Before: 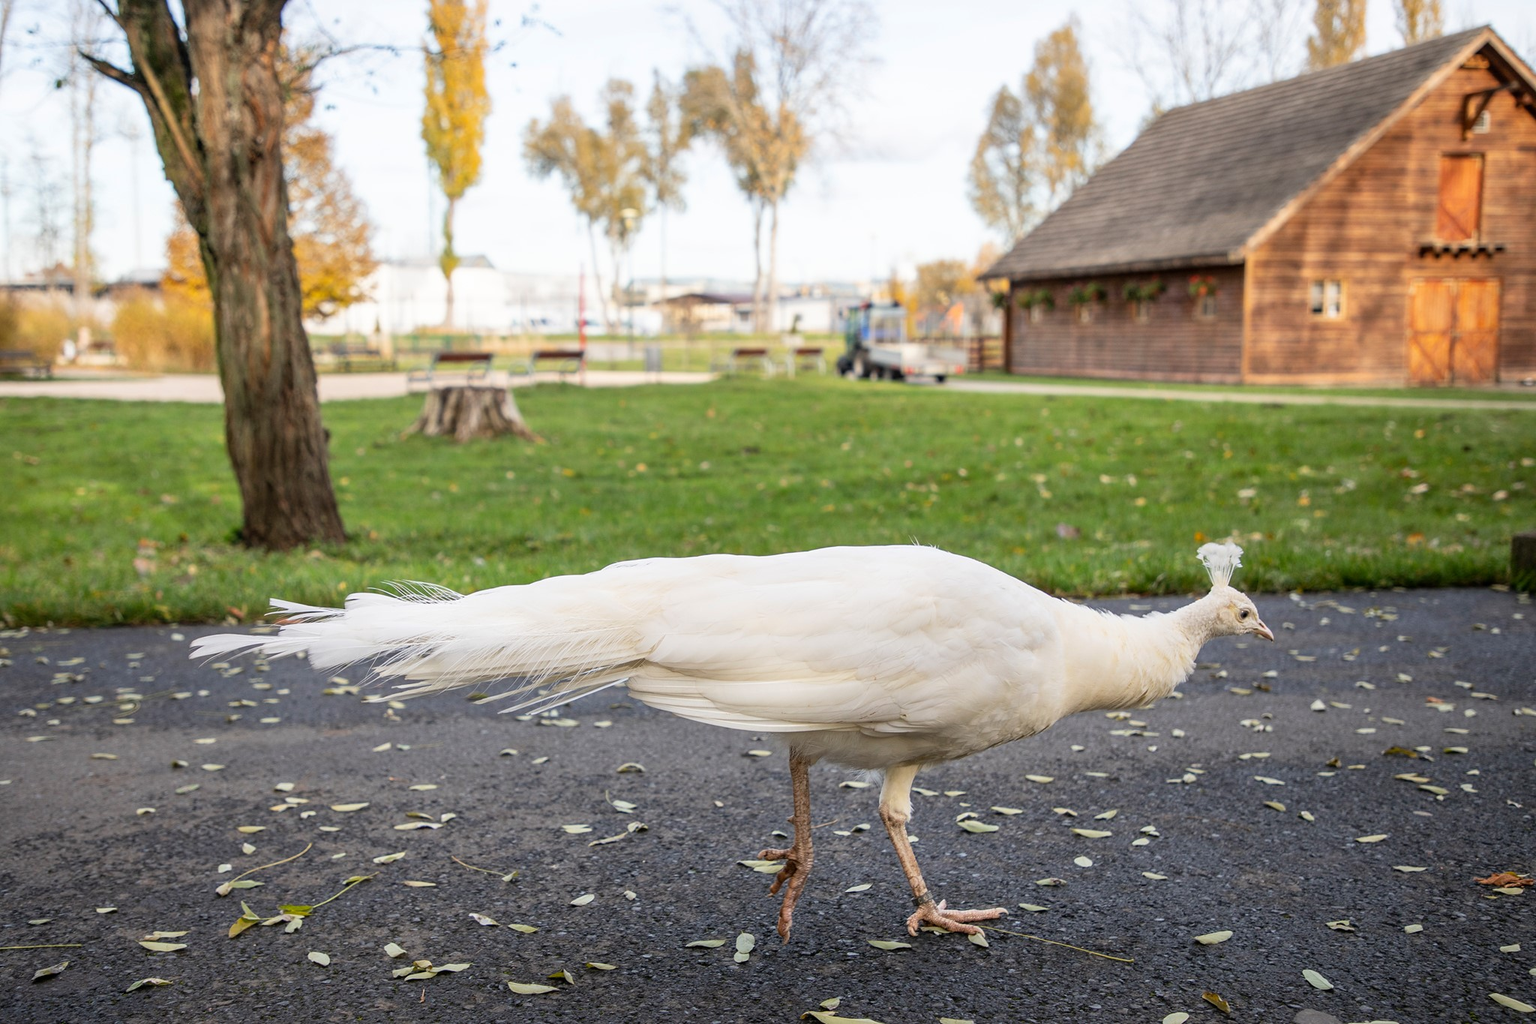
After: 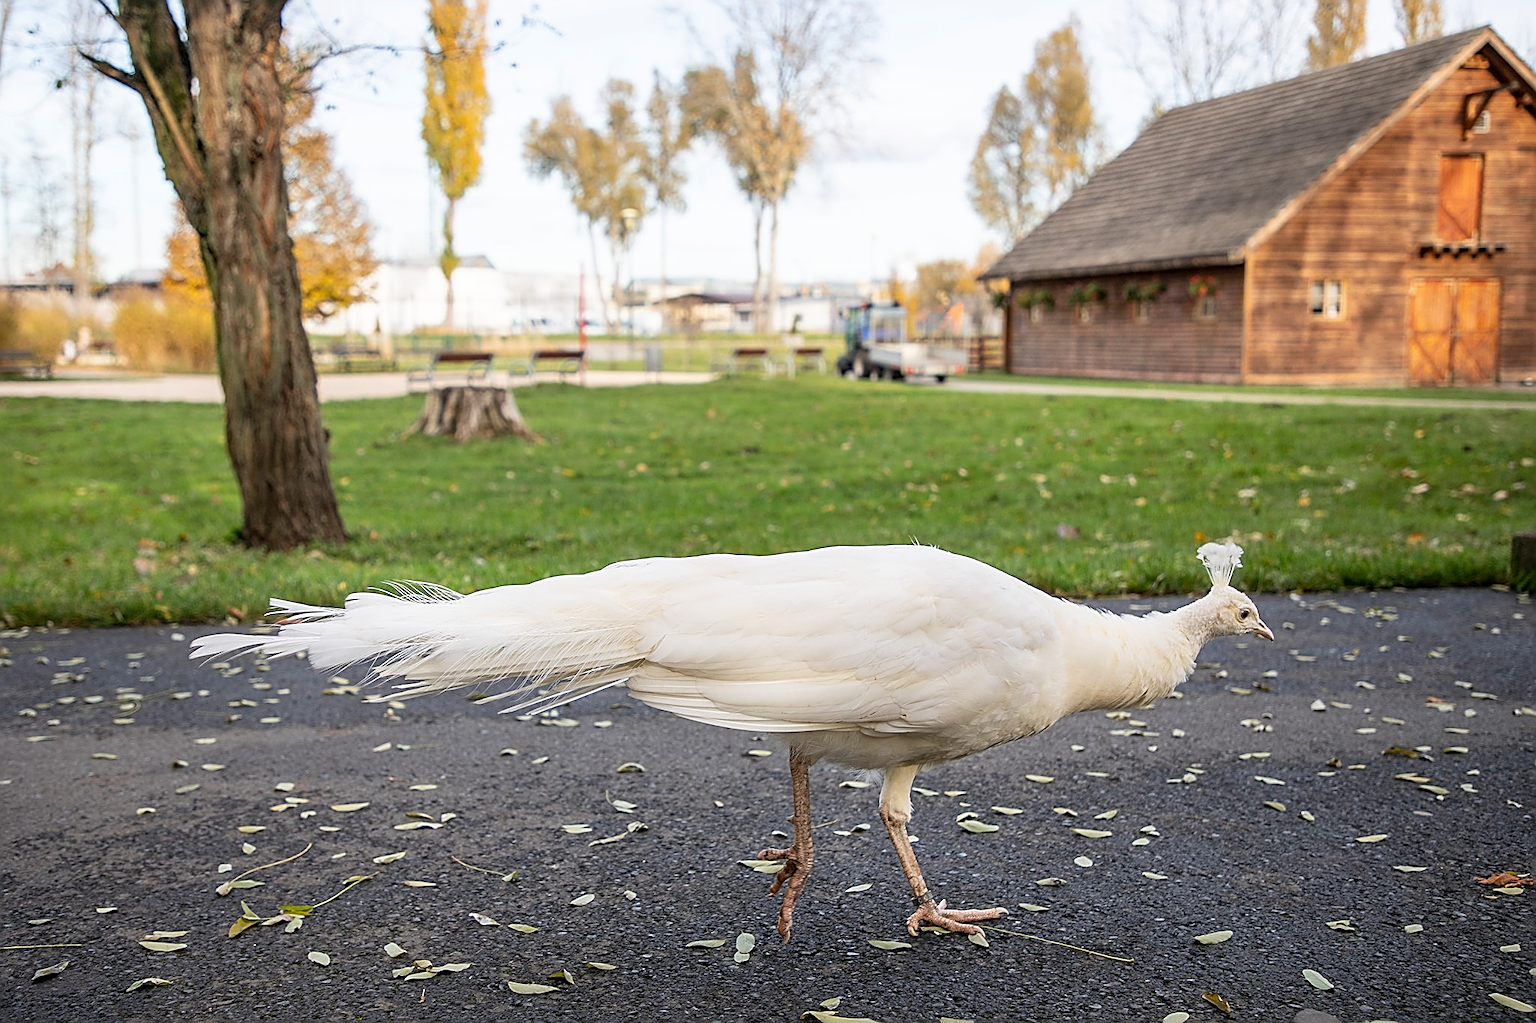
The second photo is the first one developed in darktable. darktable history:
sharpen: amount 1
tone equalizer: on, module defaults
